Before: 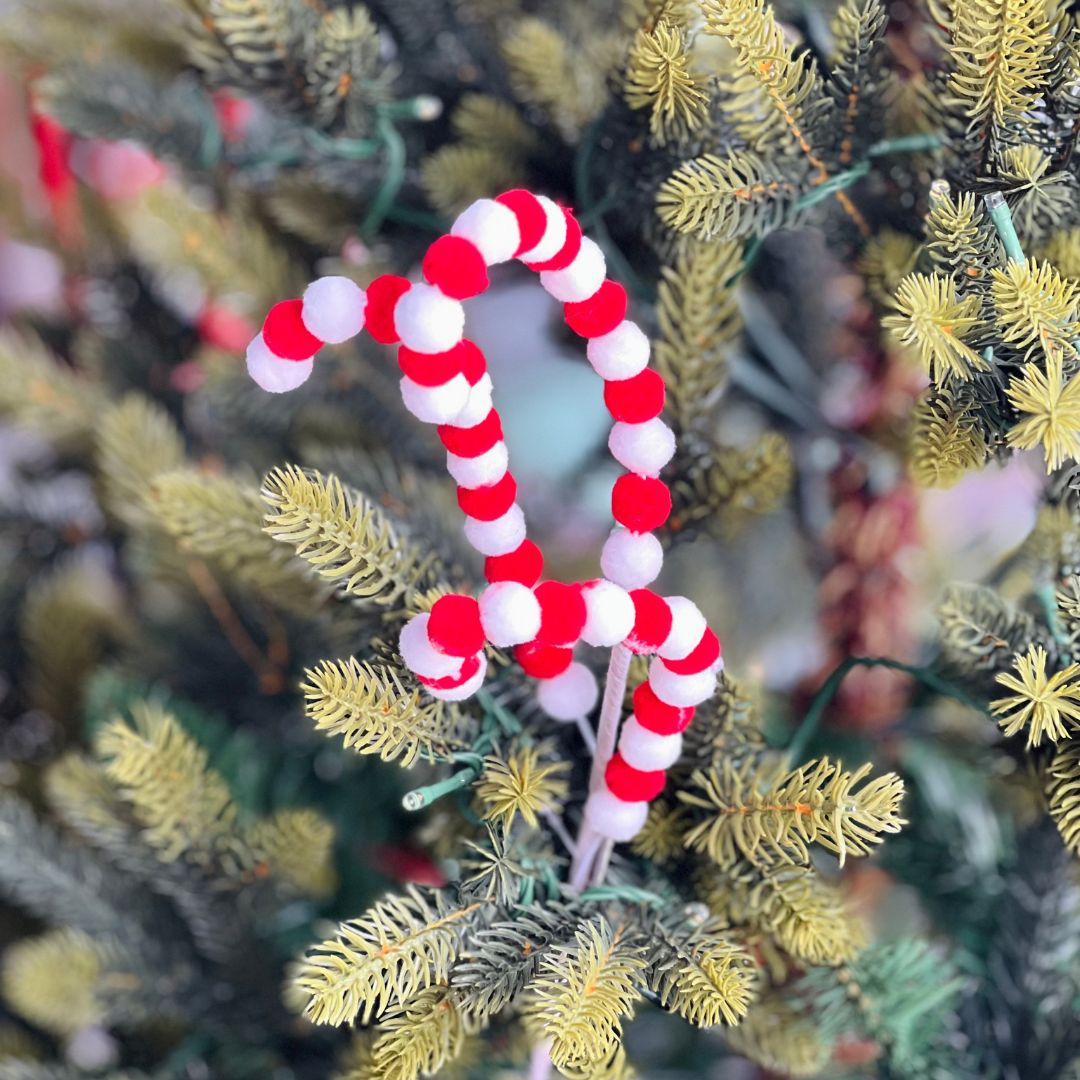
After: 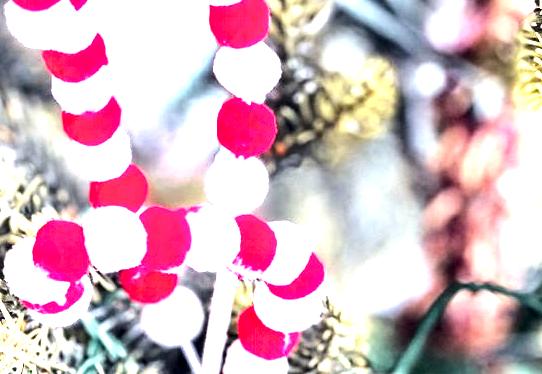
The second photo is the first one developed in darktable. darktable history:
contrast equalizer: y [[0.586, 0.584, 0.576, 0.565, 0.552, 0.539], [0.5 ×6], [0.97, 0.959, 0.919, 0.859, 0.789, 0.717], [0 ×6], [0 ×6]]
exposure: black level correction 0, exposure 1.2 EV, compensate highlight preservation false
crop: left 36.607%, top 34.735%, right 13.146%, bottom 30.611%
tone equalizer: -8 EV -1.08 EV, -7 EV -1.01 EV, -6 EV -0.867 EV, -5 EV -0.578 EV, -3 EV 0.578 EV, -2 EV 0.867 EV, -1 EV 1.01 EV, +0 EV 1.08 EV, edges refinement/feathering 500, mask exposure compensation -1.57 EV, preserve details no
